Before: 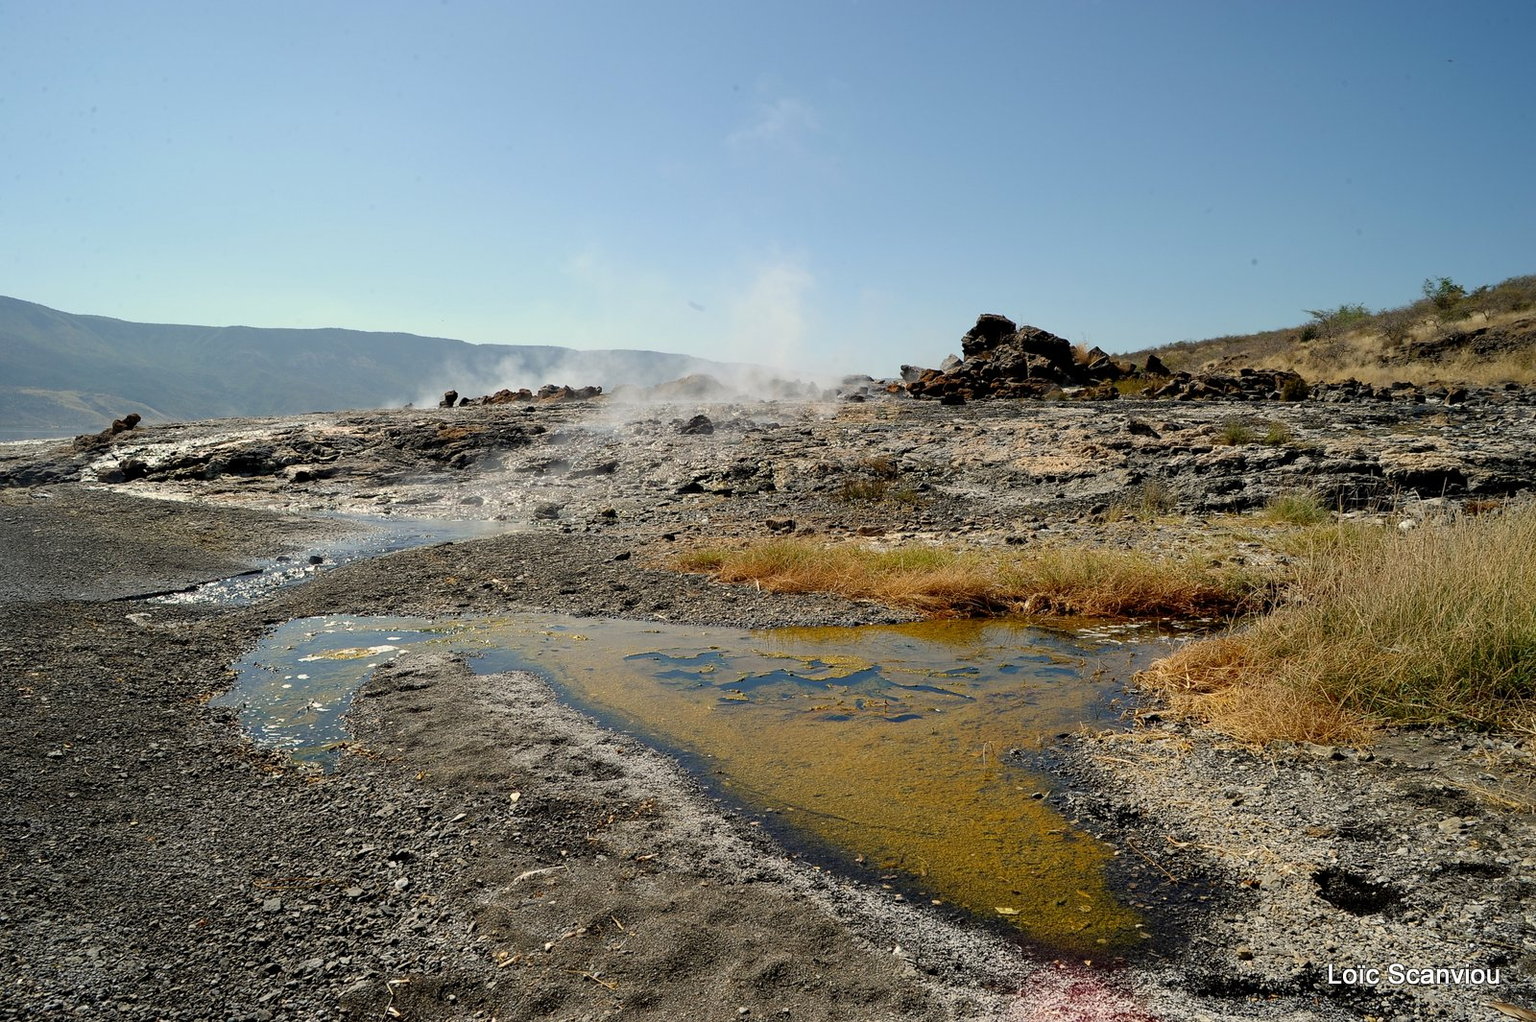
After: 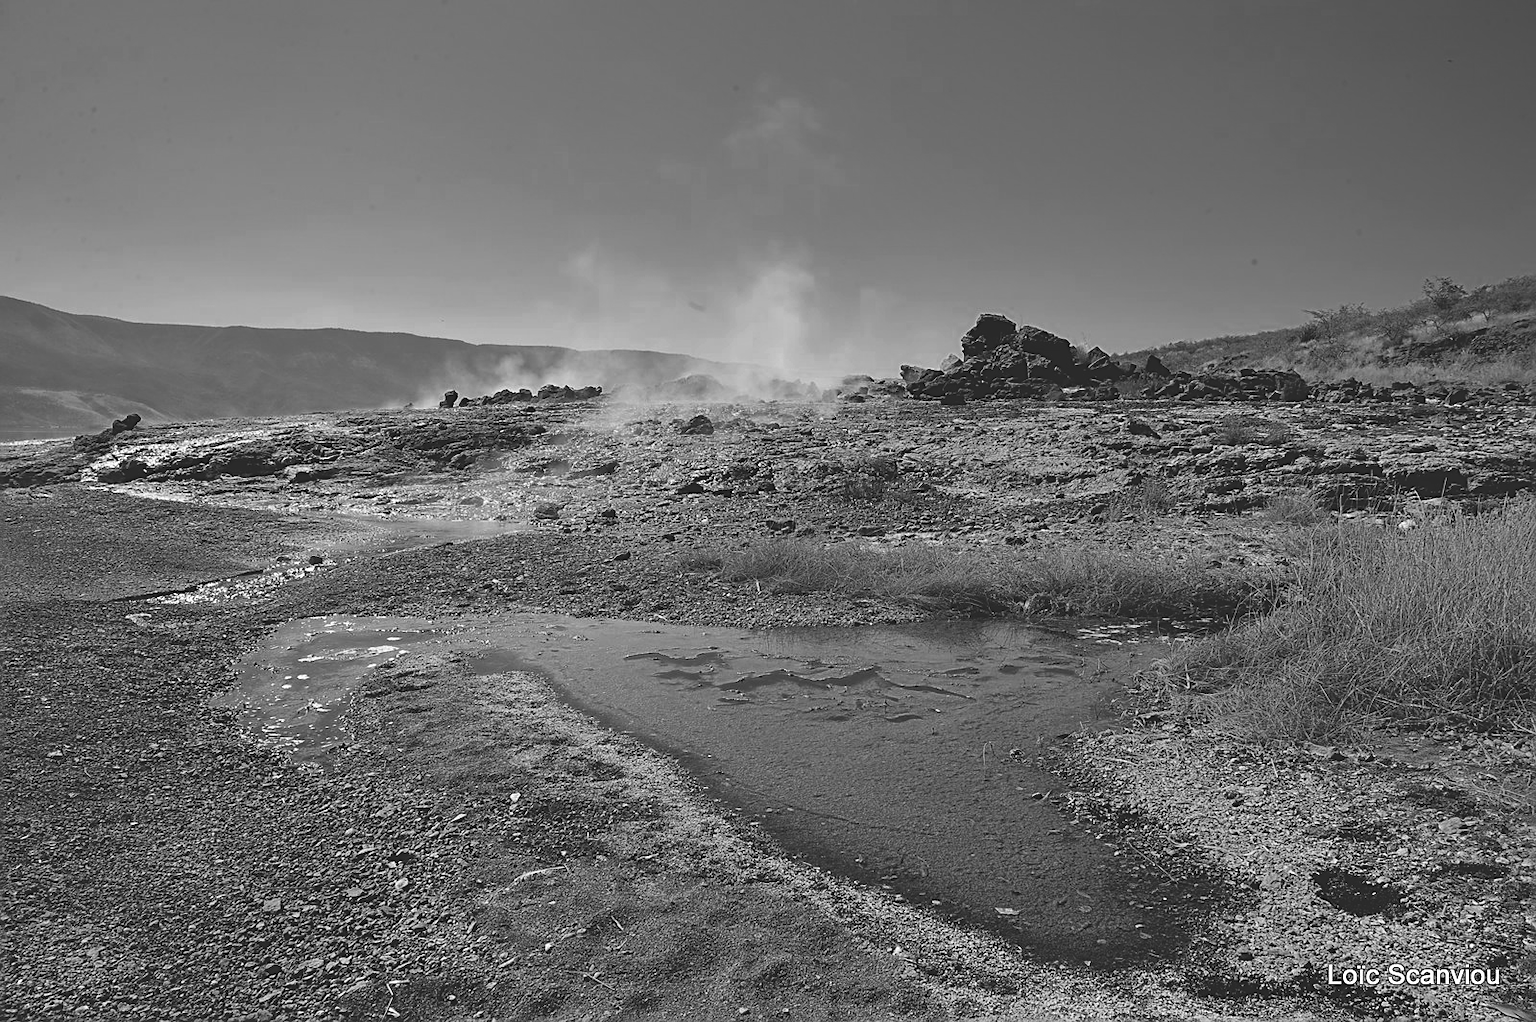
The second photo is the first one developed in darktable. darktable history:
sharpen: on, module defaults
shadows and highlights: soften with gaussian
color zones: curves: ch0 [(0.002, 0.589) (0.107, 0.484) (0.146, 0.249) (0.217, 0.352) (0.309, 0.525) (0.39, 0.404) (0.455, 0.169) (0.597, 0.055) (0.724, 0.212) (0.775, 0.691) (0.869, 0.571) (1, 0.587)]; ch1 [(0, 0) (0.143, 0) (0.286, 0) (0.429, 0) (0.571, 0) (0.714, 0) (0.857, 0)]
exposure: black level correction -0.025, exposure -0.119 EV, compensate highlight preservation false
